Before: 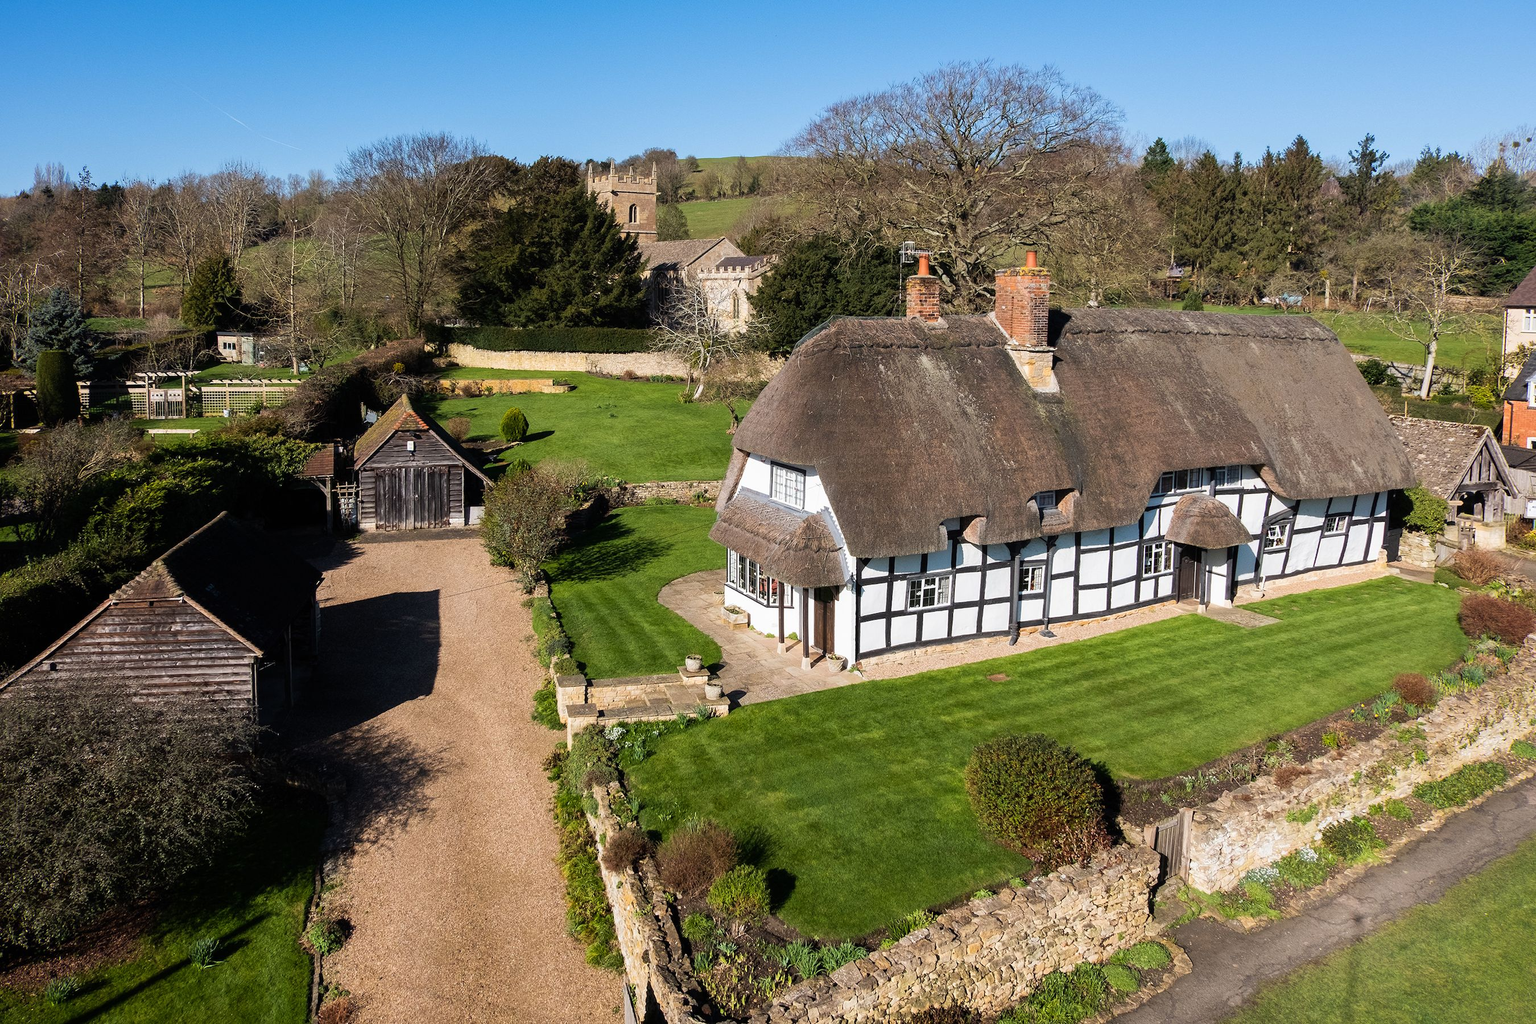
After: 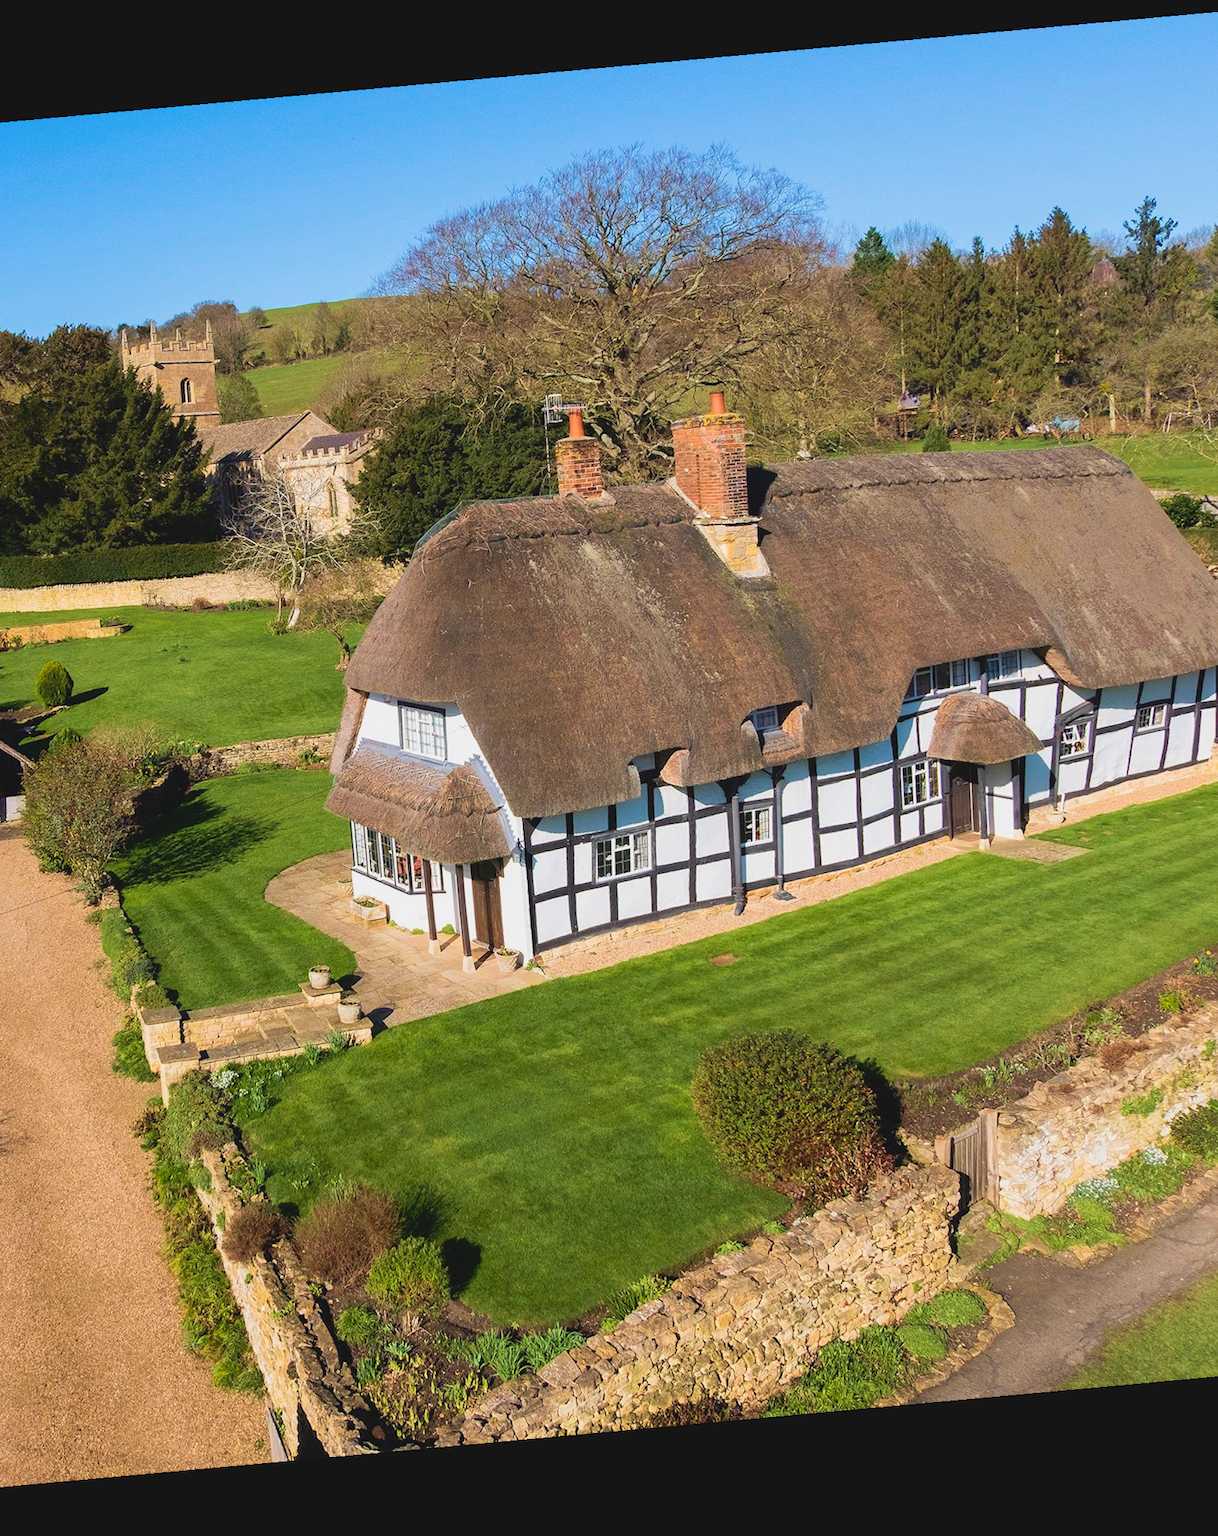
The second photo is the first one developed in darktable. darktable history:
velvia: strength 45%
rotate and perspective: rotation -5.2°, automatic cropping off
contrast brightness saturation: contrast -0.1, brightness 0.05, saturation 0.08
crop: left 31.458%, top 0%, right 11.876%
